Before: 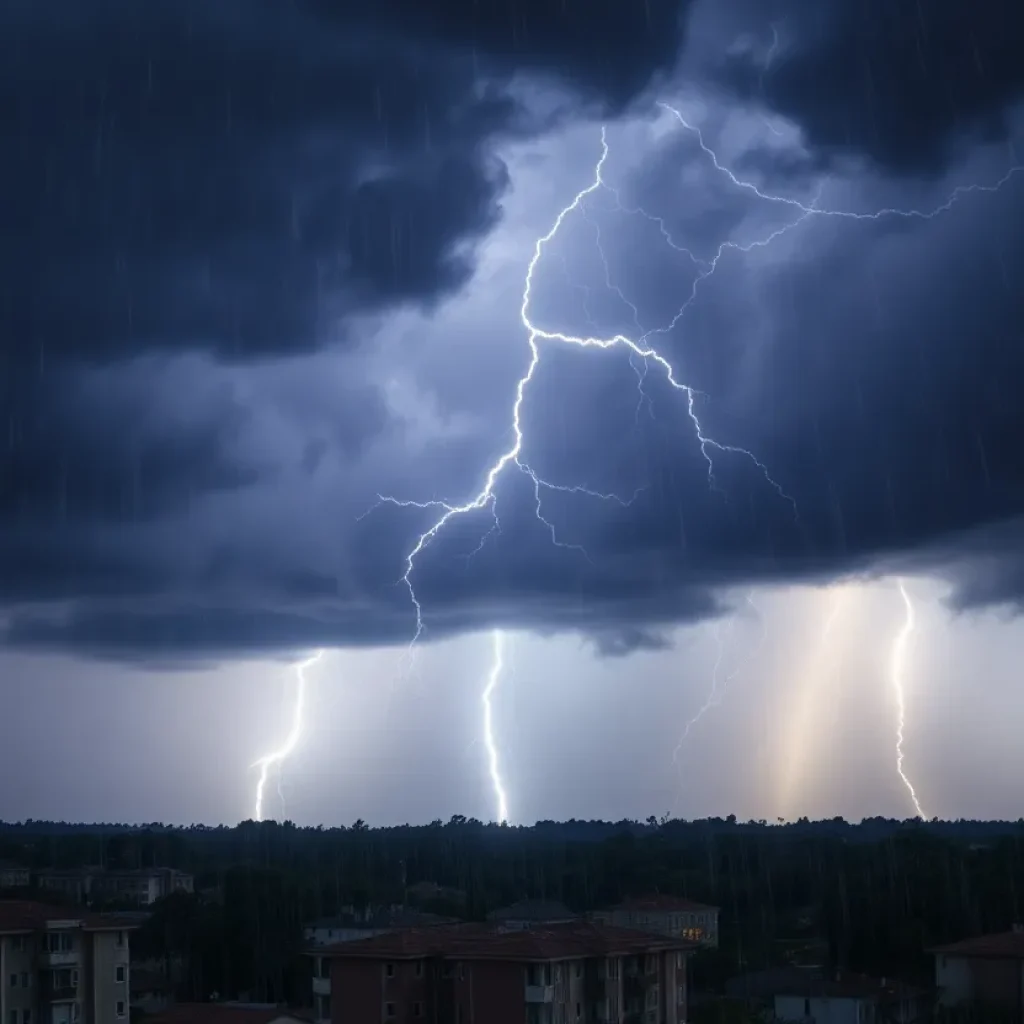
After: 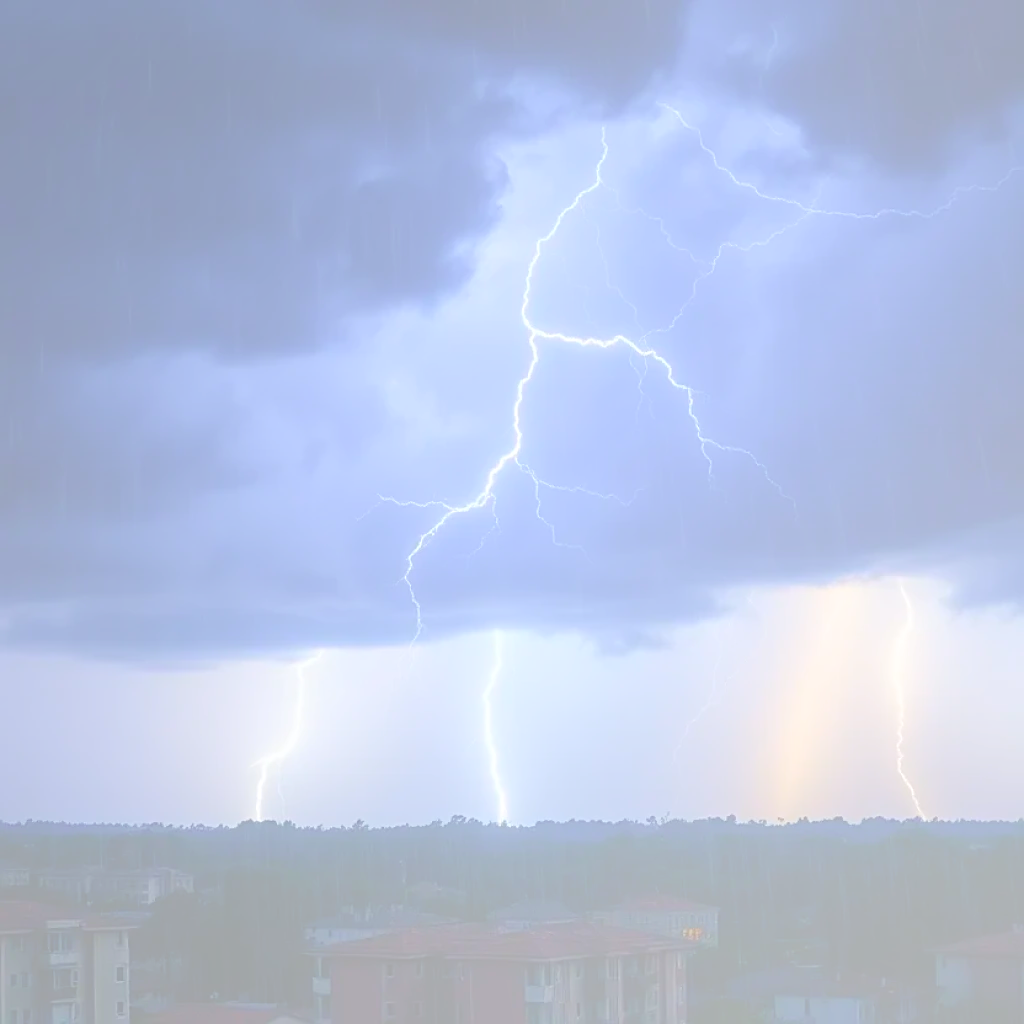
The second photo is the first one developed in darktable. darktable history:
bloom: size 85%, threshold 5%, strength 85%
sharpen: on, module defaults
